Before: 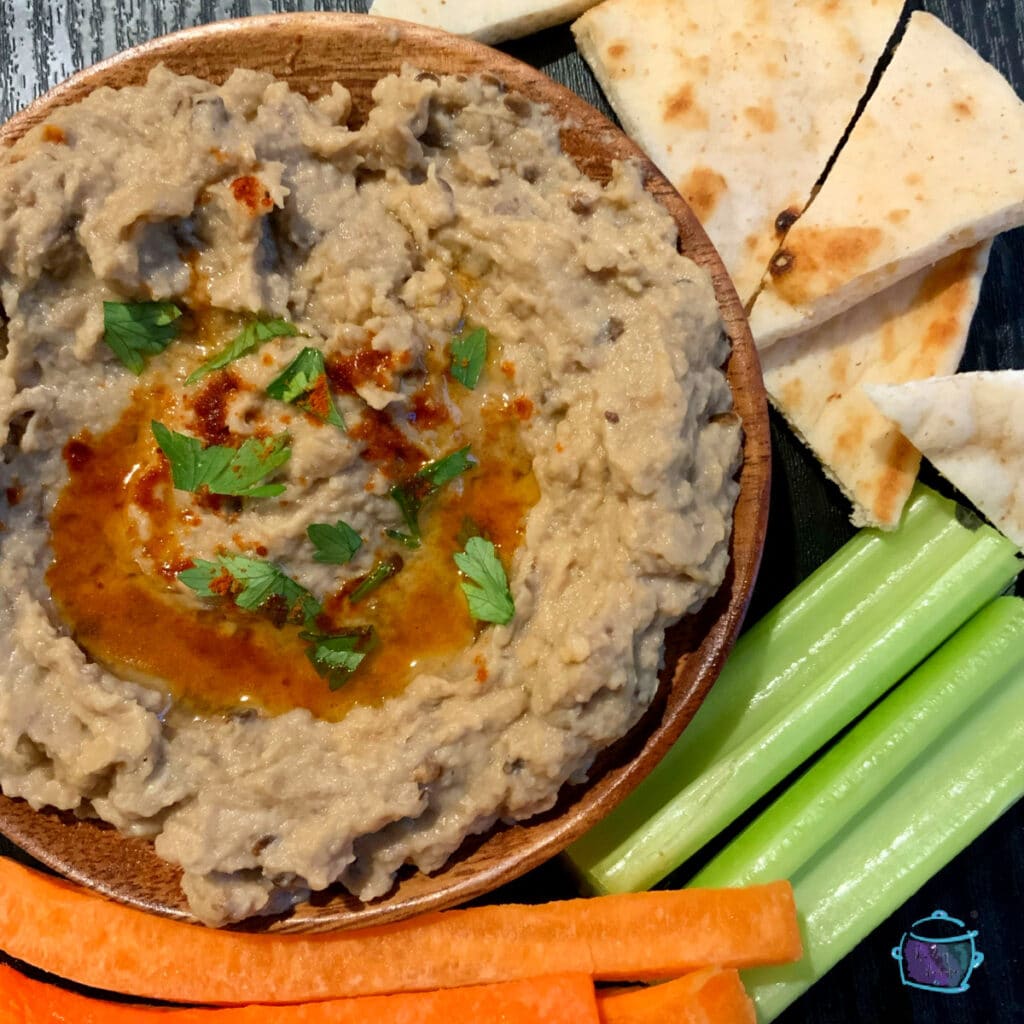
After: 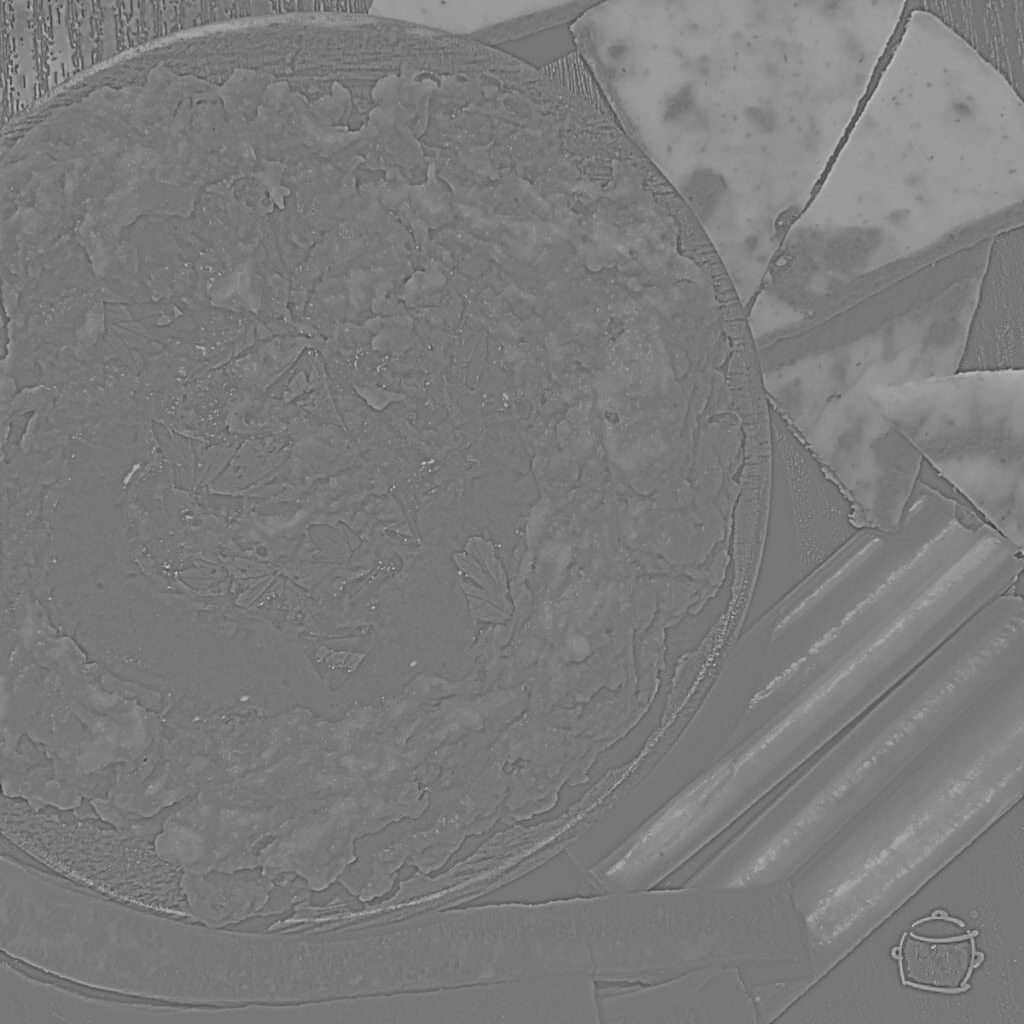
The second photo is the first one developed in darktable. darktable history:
exposure: black level correction 0, exposure 1.3 EV, compensate highlight preservation false
filmic rgb: black relative exposure -8.2 EV, white relative exposure 2.2 EV, threshold 3 EV, hardness 7.11, latitude 85.74%, contrast 1.696, highlights saturation mix -4%, shadows ↔ highlights balance -2.69%, preserve chrominance no, color science v5 (2021), contrast in shadows safe, contrast in highlights safe, enable highlight reconstruction true
highpass: sharpness 6%, contrast boost 7.63%
